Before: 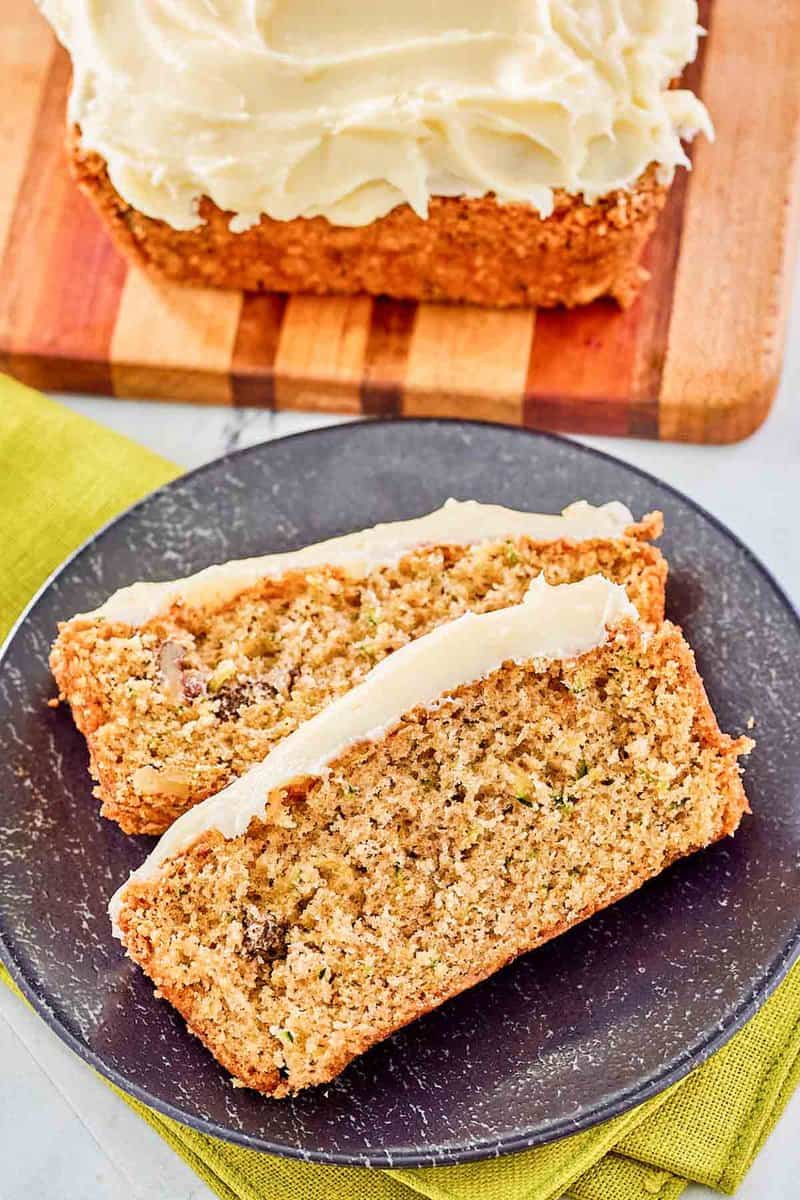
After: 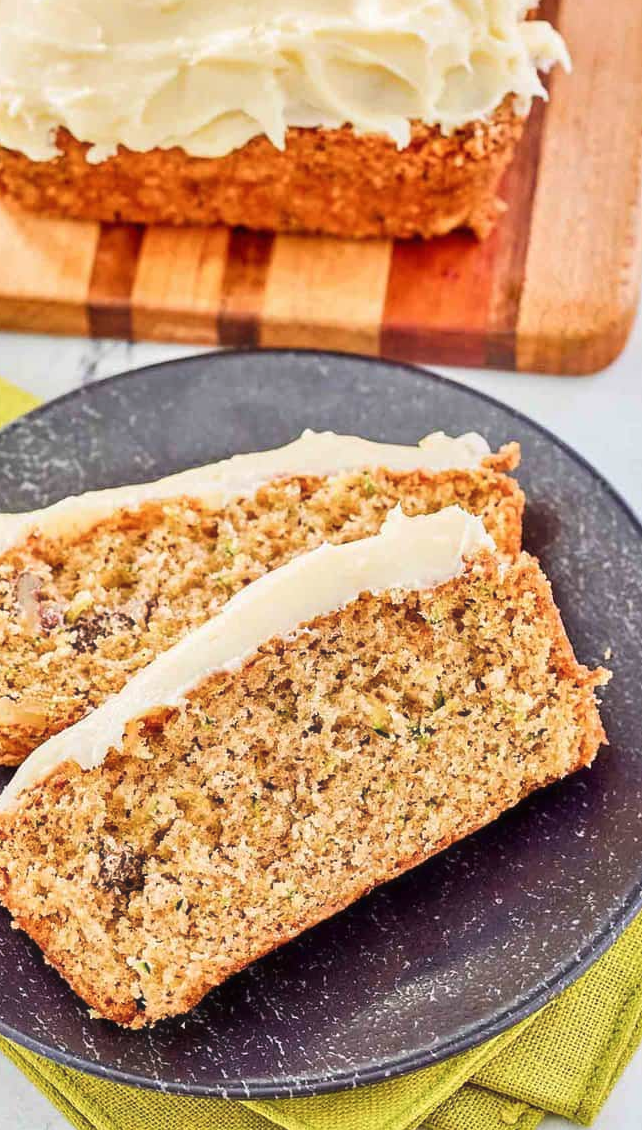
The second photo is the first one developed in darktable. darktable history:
crop and rotate: left 17.959%, top 5.771%, right 1.742%
haze removal: strength -0.05
